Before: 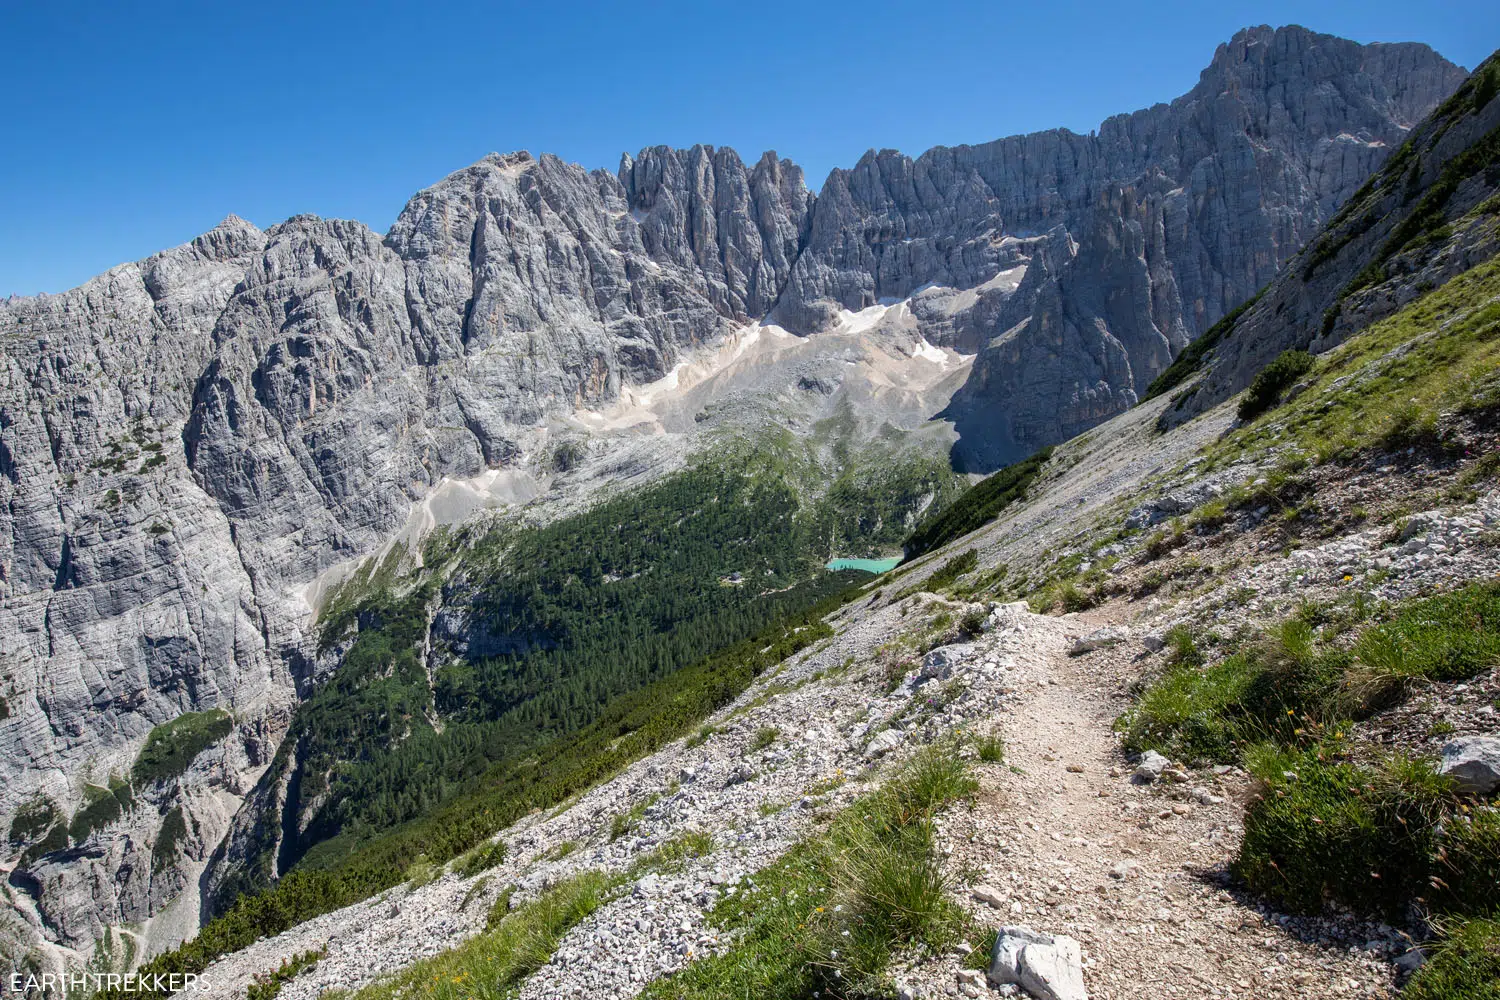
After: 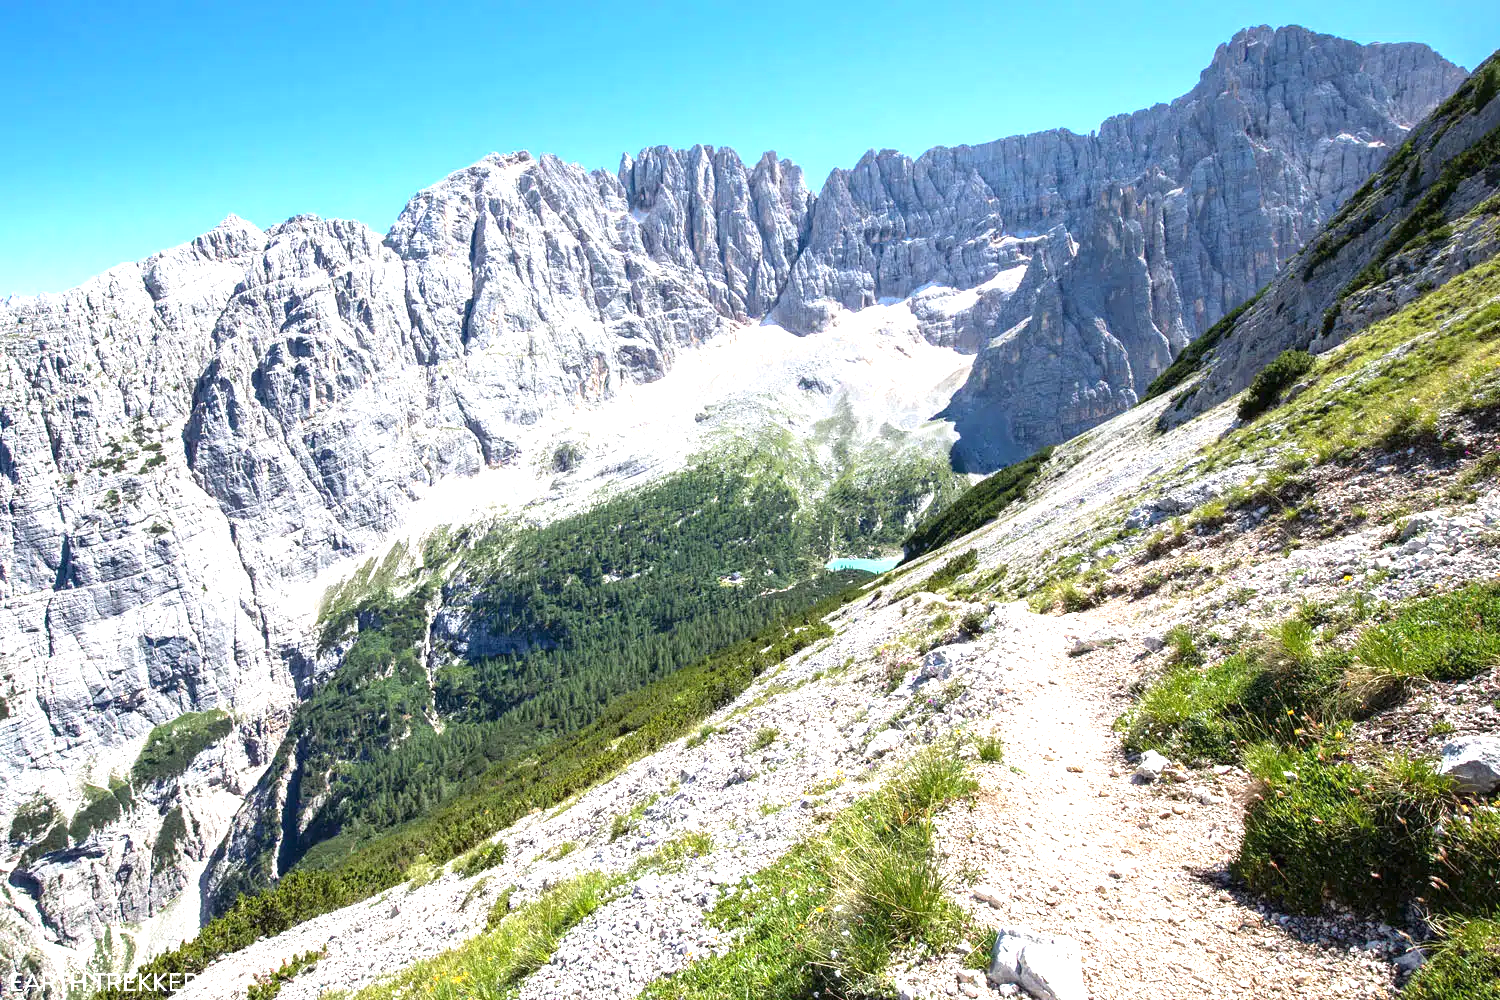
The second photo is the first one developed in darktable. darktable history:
exposure: black level correction 0, exposure 1.504 EV, compensate highlight preservation false
